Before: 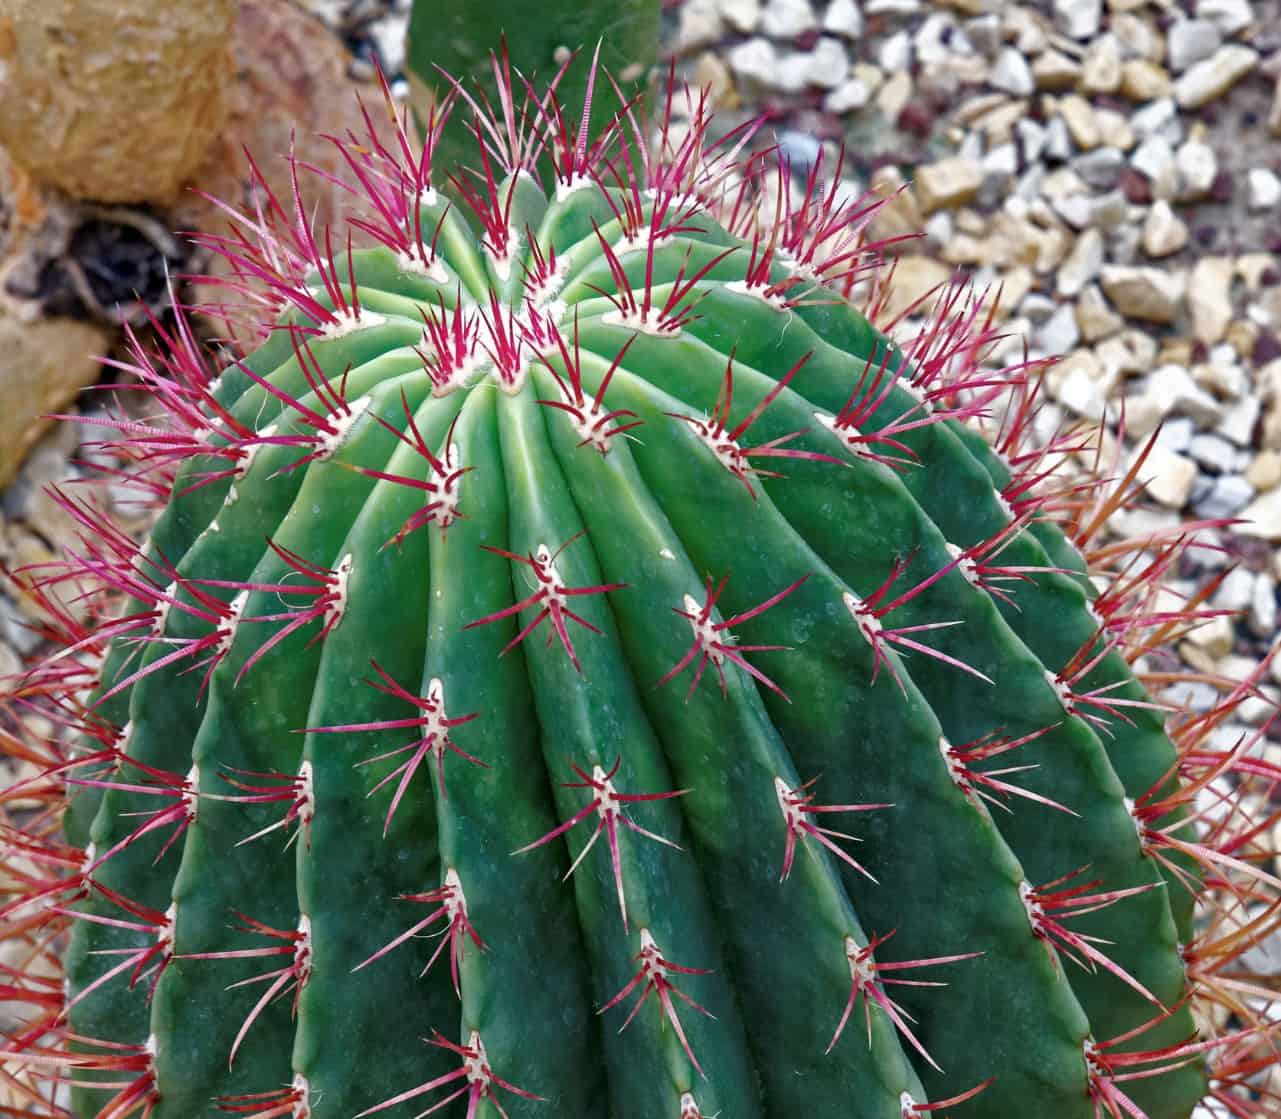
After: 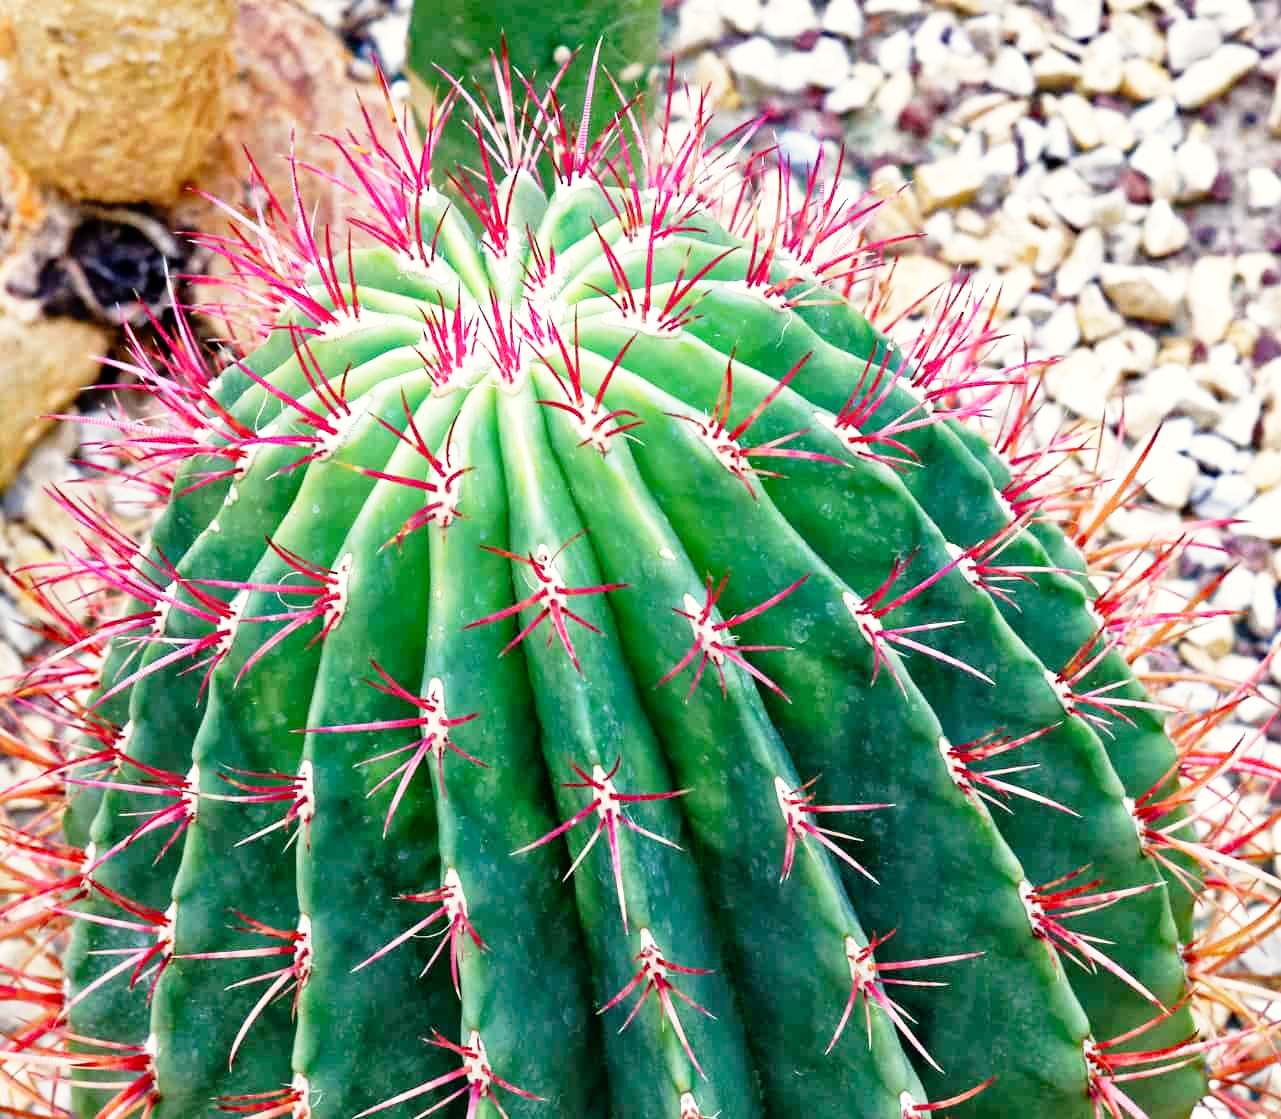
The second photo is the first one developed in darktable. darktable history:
base curve: curves: ch0 [(0, 0) (0.012, 0.01) (0.073, 0.168) (0.31, 0.711) (0.645, 0.957) (1, 1)], preserve colors none
color correction: highlights b* 3.01
